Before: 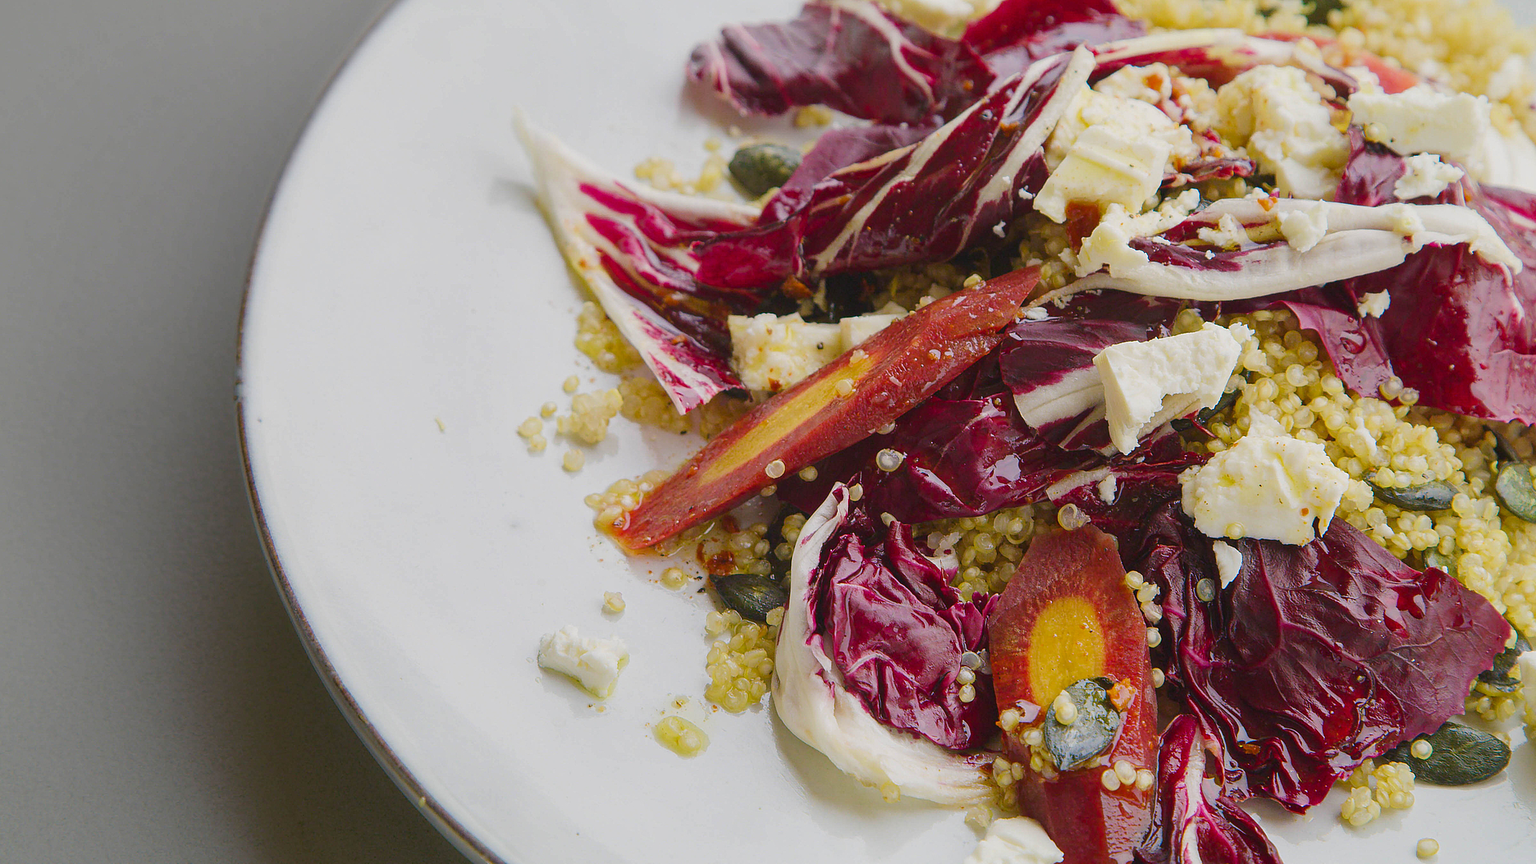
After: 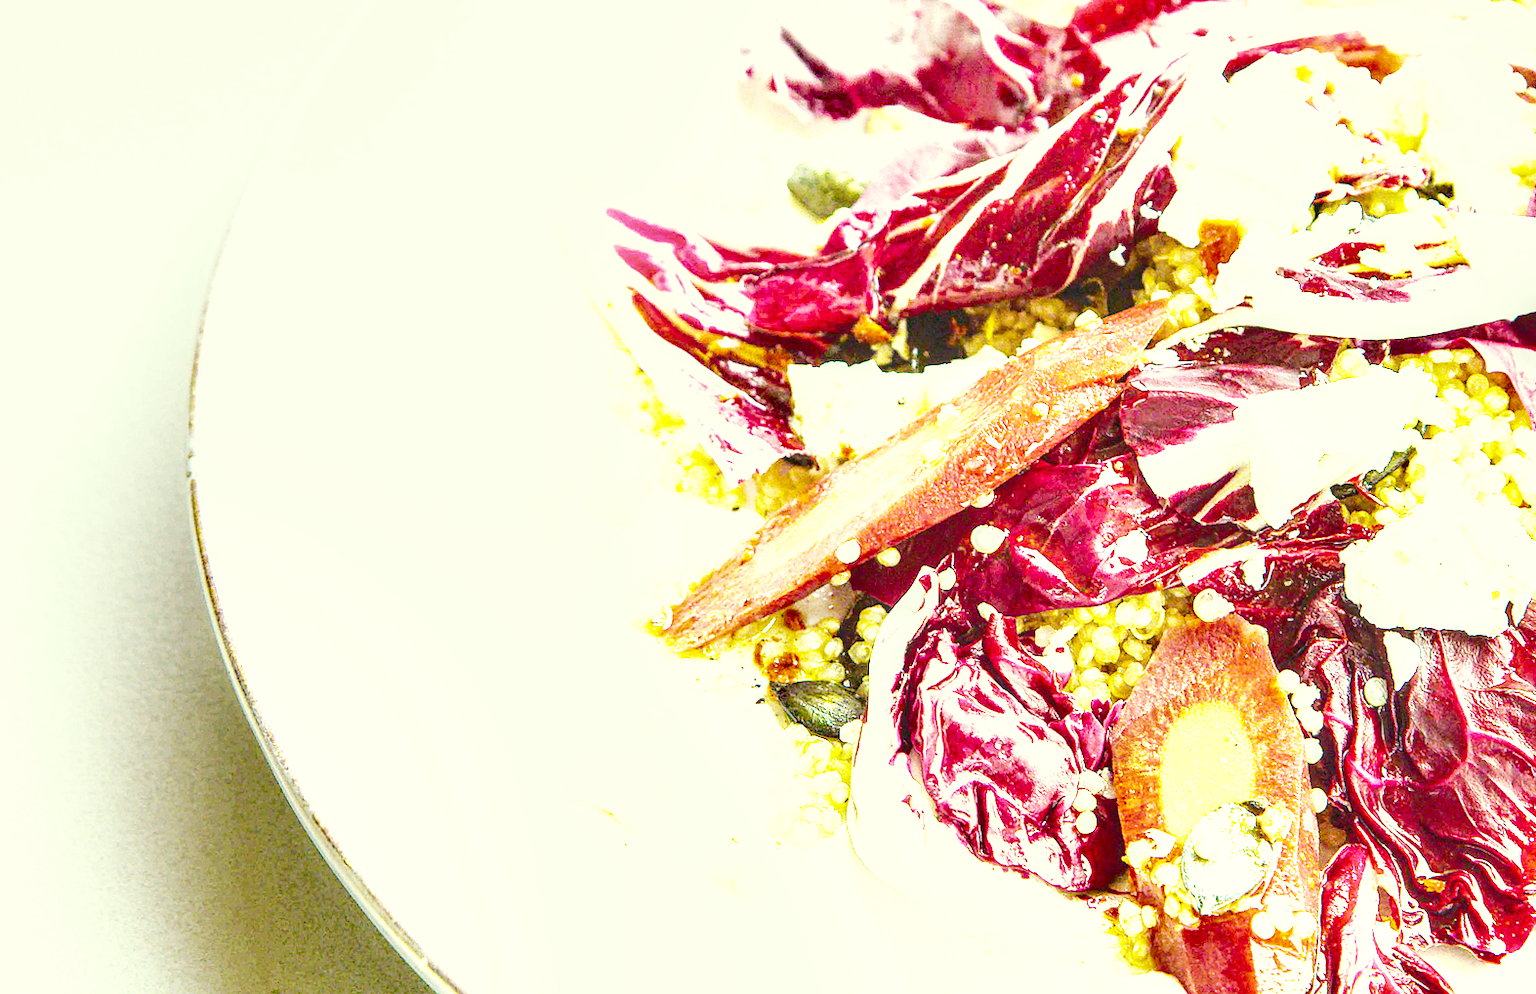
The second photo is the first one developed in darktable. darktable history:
exposure: black level correction 0.001, exposure 1.997 EV, compensate highlight preservation false
color zones: curves: ch1 [(0, 0.469) (0.001, 0.469) (0.12, 0.446) (0.248, 0.469) (0.5, 0.5) (0.748, 0.5) (0.999, 0.469) (1, 0.469)]
crop and rotate: angle 0.798°, left 4.191%, top 0.79%, right 11.847%, bottom 2.58%
color correction: highlights a* -5.73, highlights b* 10.87
local contrast: detail 142%
shadows and highlights: low approximation 0.01, soften with gaussian
contrast equalizer: octaves 7, y [[0.5, 0.486, 0.447, 0.446, 0.489, 0.5], [0.5 ×6], [0.5 ×6], [0 ×6], [0 ×6]], mix 0.341
base curve: curves: ch0 [(0, 0) (0.007, 0.004) (0.027, 0.03) (0.046, 0.07) (0.207, 0.54) (0.442, 0.872) (0.673, 0.972) (1, 1)], fusion 1, preserve colors none
